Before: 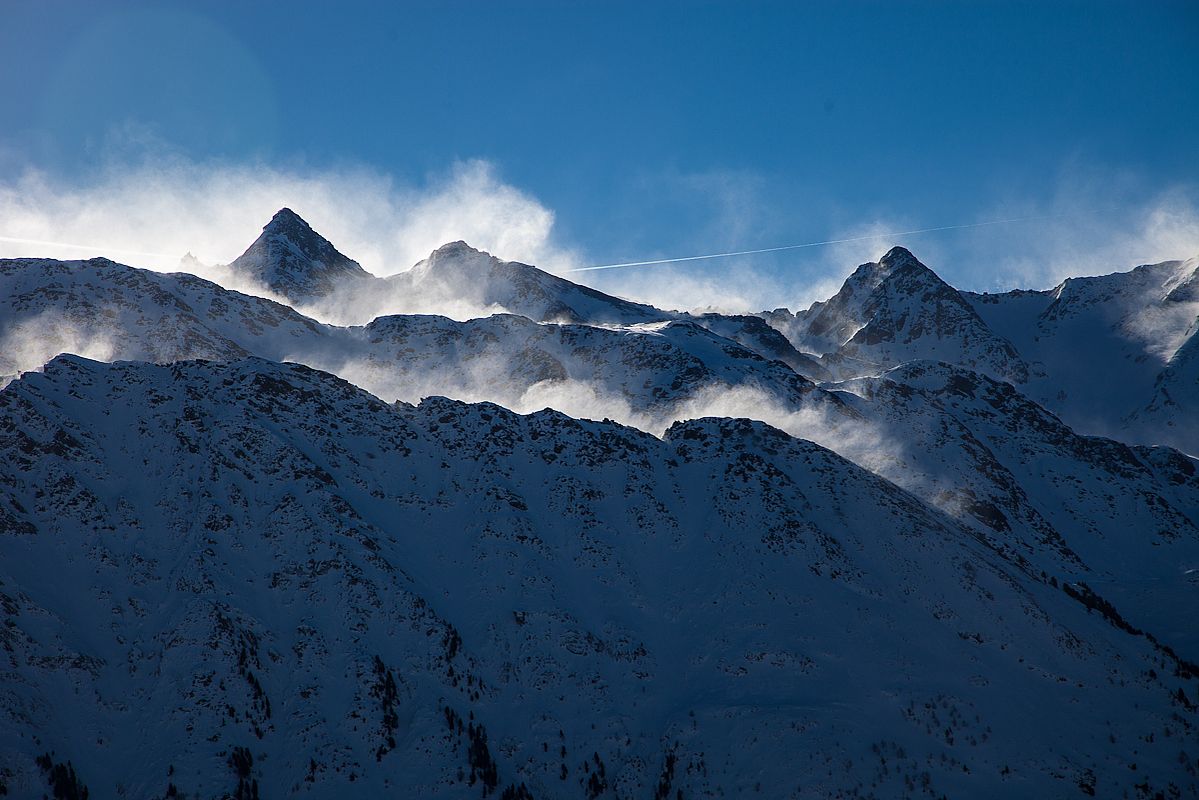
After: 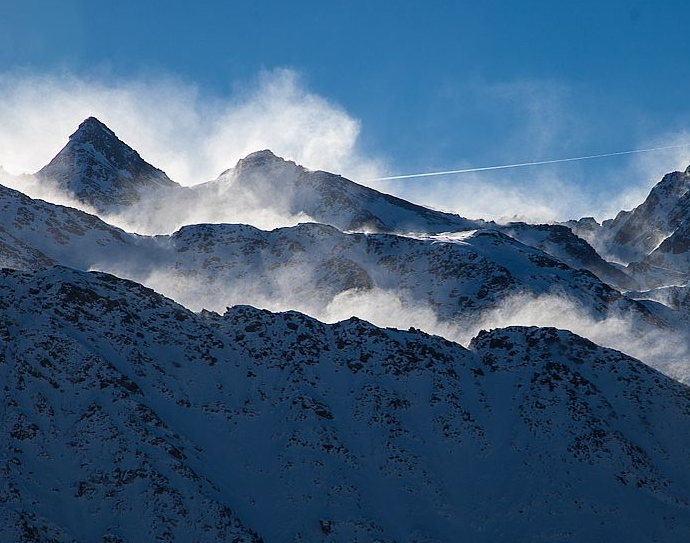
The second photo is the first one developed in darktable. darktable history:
crop: left 16.256%, top 11.438%, right 26.169%, bottom 20.563%
